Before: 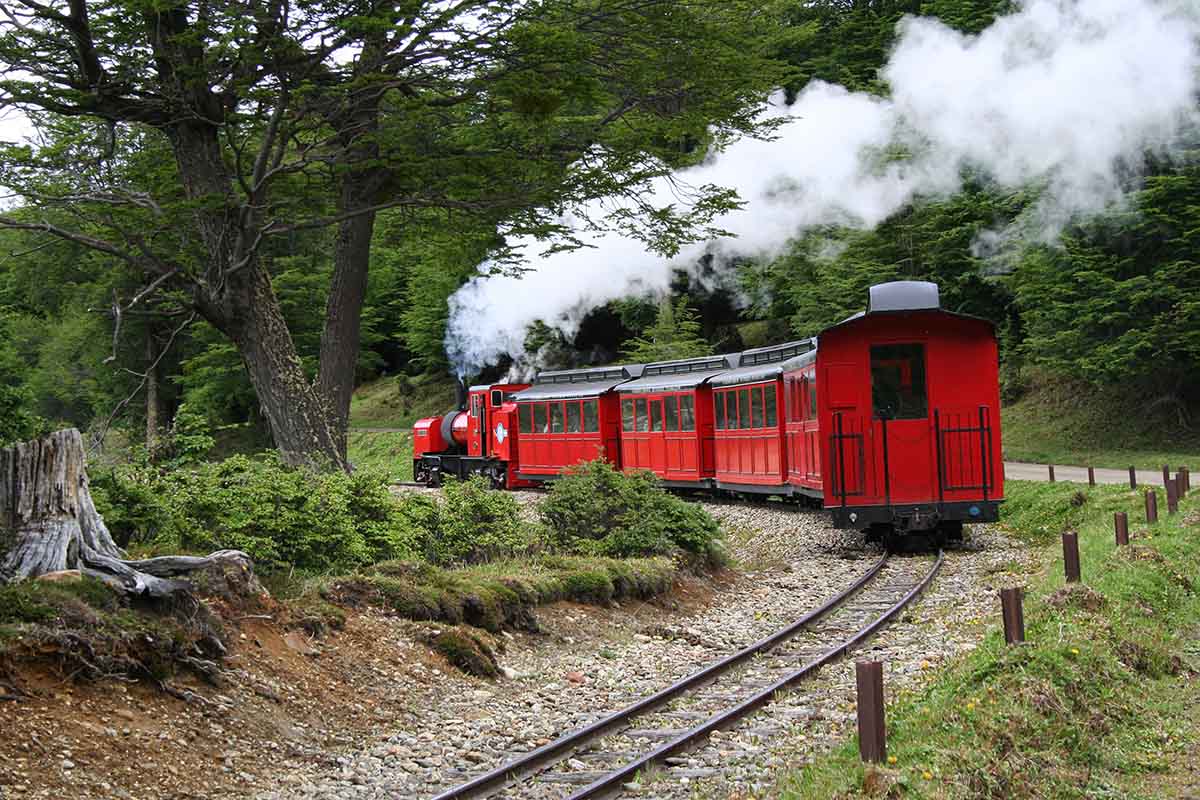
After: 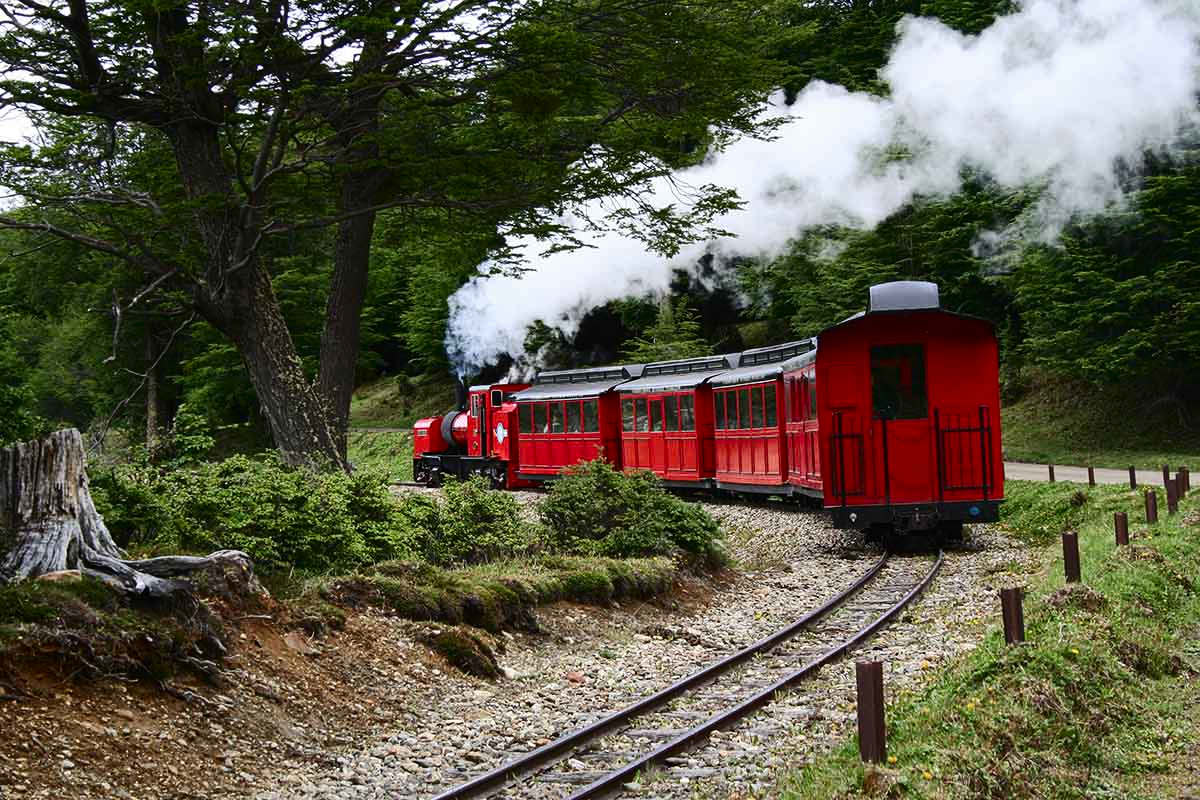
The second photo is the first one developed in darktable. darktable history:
tone curve: curves: ch0 [(0, 0) (0.003, 0.003) (0.011, 0.009) (0.025, 0.018) (0.044, 0.028) (0.069, 0.038) (0.1, 0.049) (0.136, 0.062) (0.177, 0.089) (0.224, 0.123) (0.277, 0.165) (0.335, 0.223) (0.399, 0.293) (0.468, 0.385) (0.543, 0.497) (0.623, 0.613) (0.709, 0.716) (0.801, 0.802) (0.898, 0.887) (1, 1)], color space Lab, independent channels, preserve colors none
tone equalizer: on, module defaults
